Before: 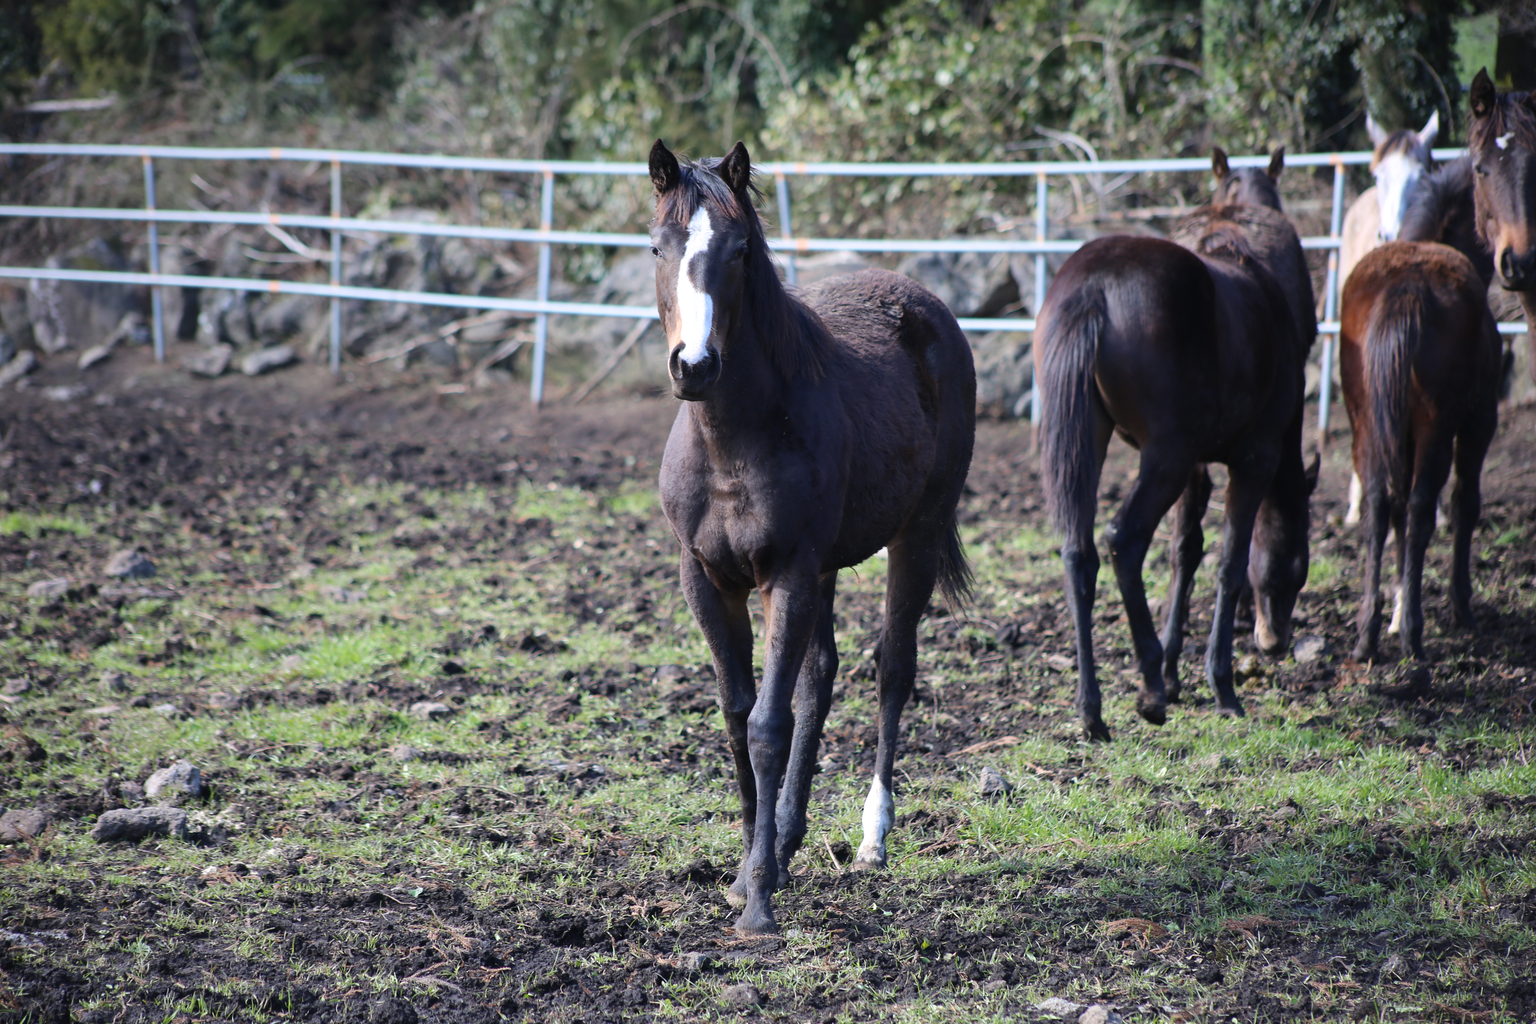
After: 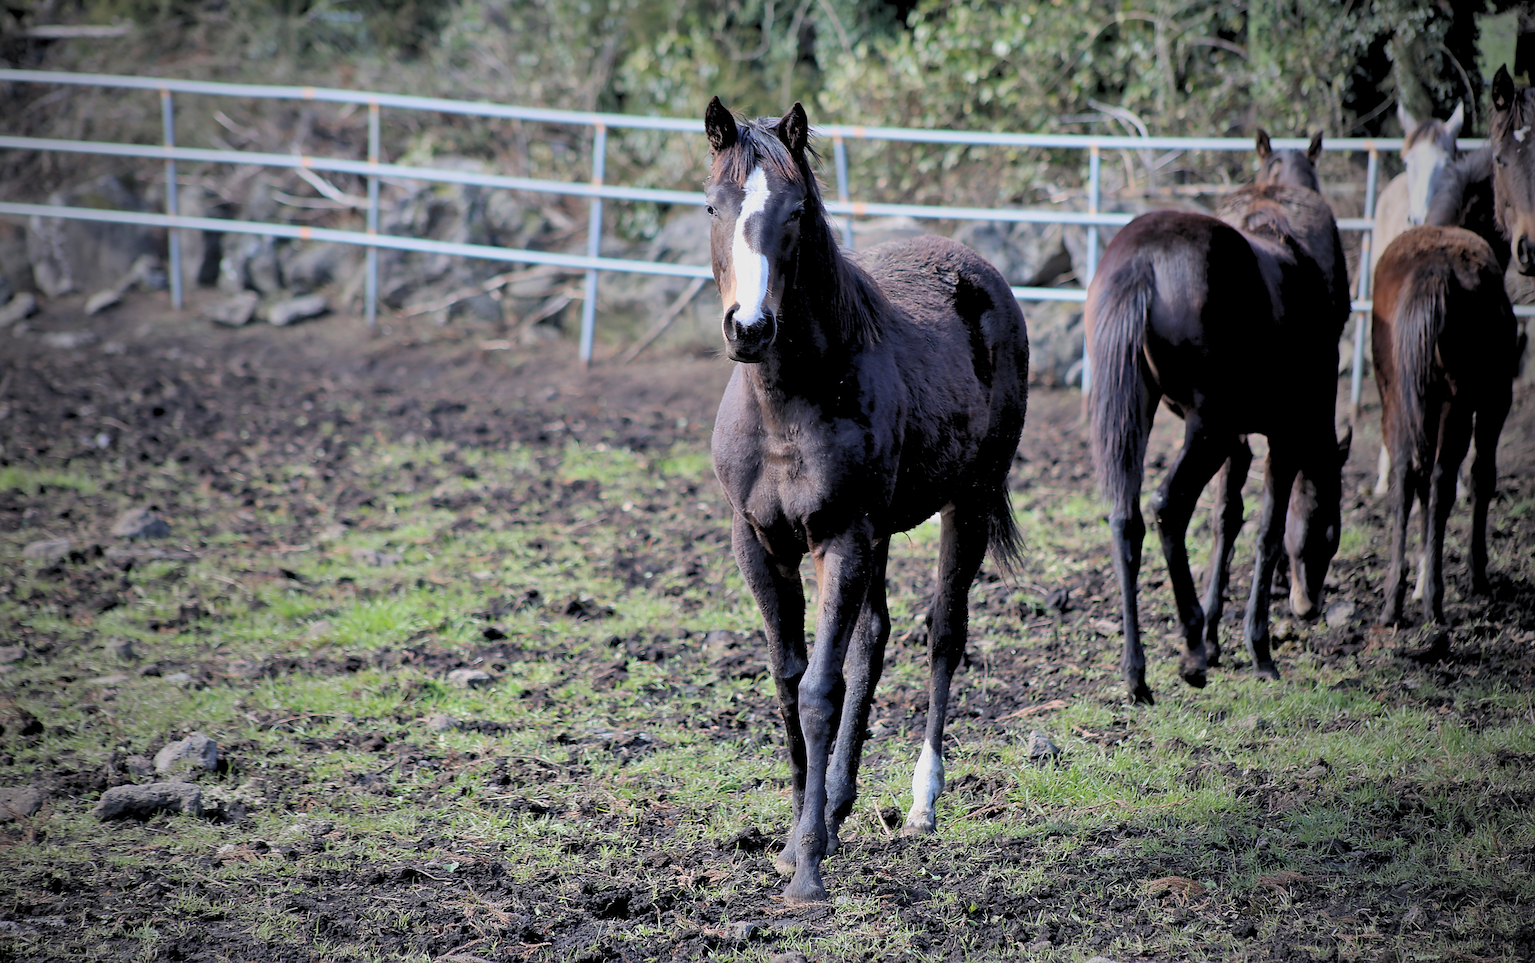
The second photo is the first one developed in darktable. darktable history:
shadows and highlights: shadows 40, highlights -54, highlights color adjustment 46%, low approximation 0.01, soften with gaussian
rotate and perspective: rotation 0.679°, lens shift (horizontal) 0.136, crop left 0.009, crop right 0.991, crop top 0.078, crop bottom 0.95
sharpen: radius 2.817, amount 0.715
rgb levels: preserve colors sum RGB, levels [[0.038, 0.433, 0.934], [0, 0.5, 1], [0, 0.5, 1]]
vignetting: fall-off start 72.14%, fall-off radius 108.07%, brightness -0.713, saturation -0.488, center (-0.054, -0.359), width/height ratio 0.729
